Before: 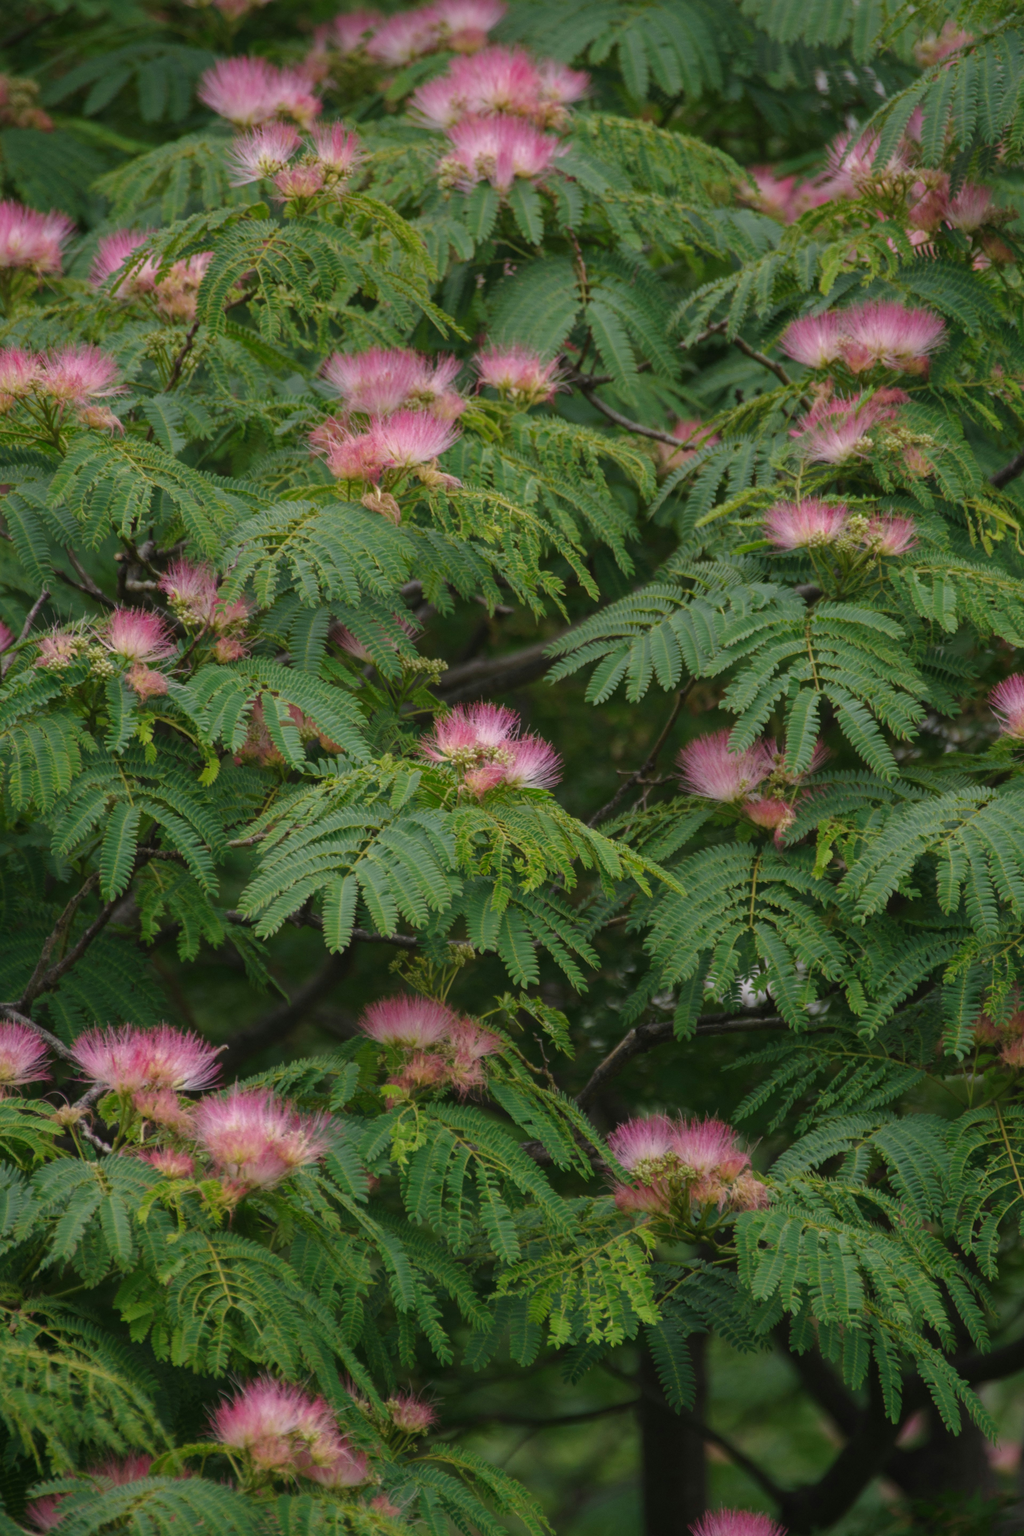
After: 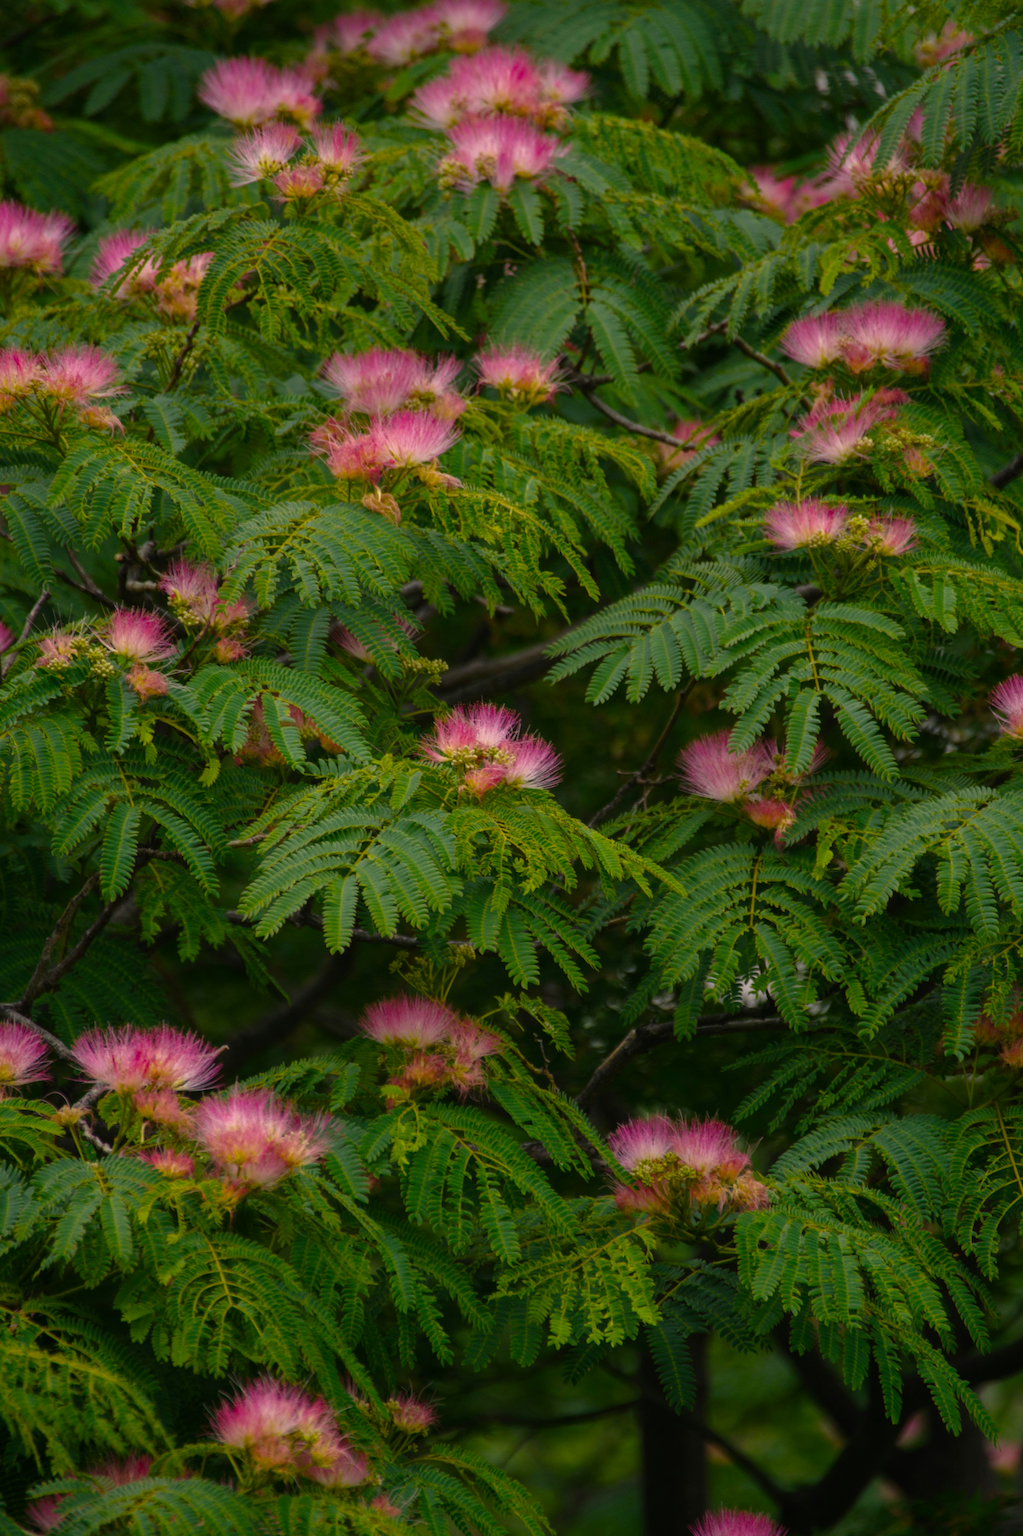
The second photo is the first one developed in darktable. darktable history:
color balance rgb: power › luminance -14.789%, highlights gain › chroma 3.015%, highlights gain › hue 75.89°, perceptual saturation grading › global saturation 49.008%, global vibrance 9.22%
